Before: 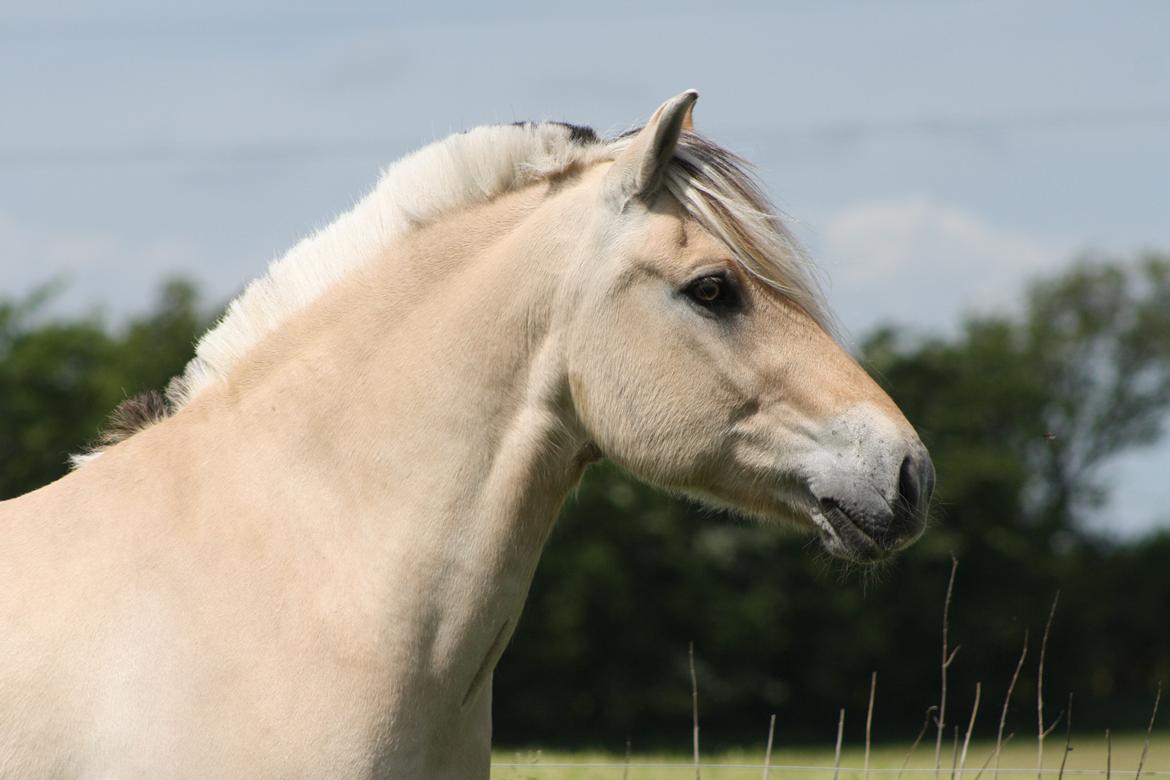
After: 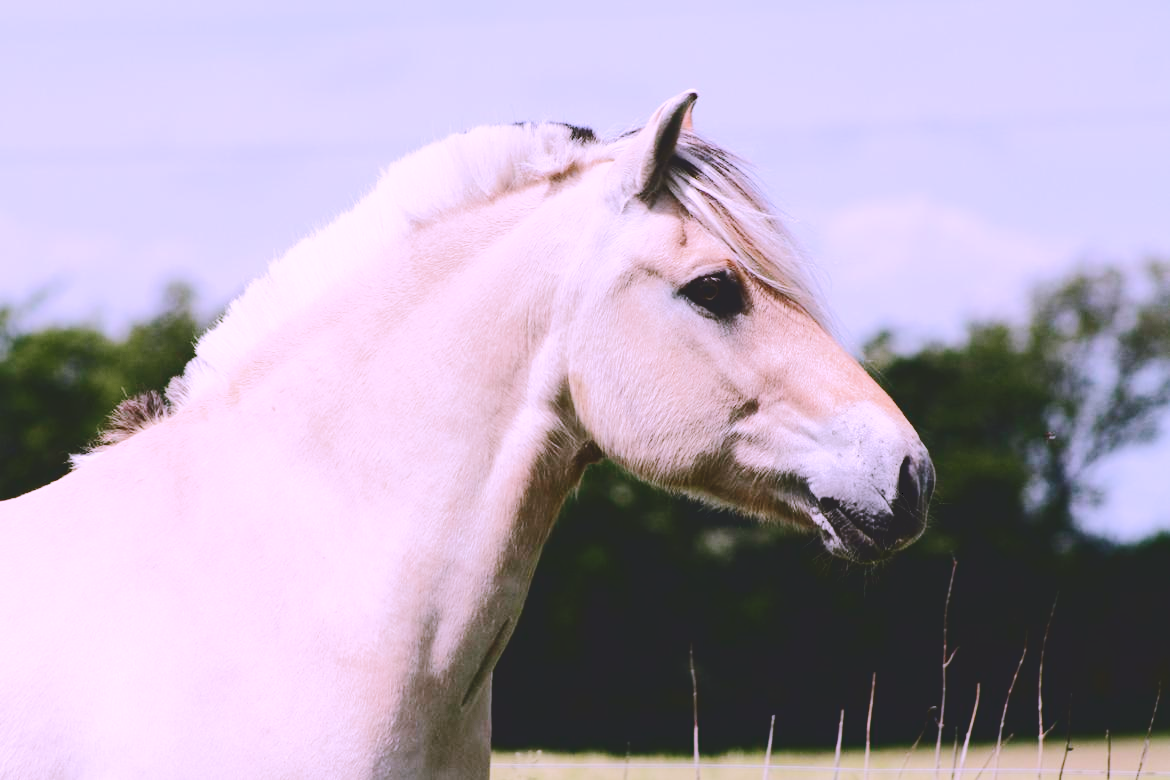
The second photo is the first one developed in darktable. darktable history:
tone curve: curves: ch0 [(0, 0) (0.003, 0.15) (0.011, 0.151) (0.025, 0.15) (0.044, 0.15) (0.069, 0.151) (0.1, 0.153) (0.136, 0.16) (0.177, 0.183) (0.224, 0.21) (0.277, 0.253) (0.335, 0.309) (0.399, 0.389) (0.468, 0.479) (0.543, 0.58) (0.623, 0.677) (0.709, 0.747) (0.801, 0.808) (0.898, 0.87) (1, 1)], color space Lab, independent channels, preserve colors none
exposure: exposure -0.056 EV, compensate highlight preservation false
base curve: curves: ch0 [(0, 0) (0.028, 0.03) (0.121, 0.232) (0.46, 0.748) (0.859, 0.968) (1, 1)], preserve colors none
color correction: highlights a* 15.11, highlights b* -25.67
